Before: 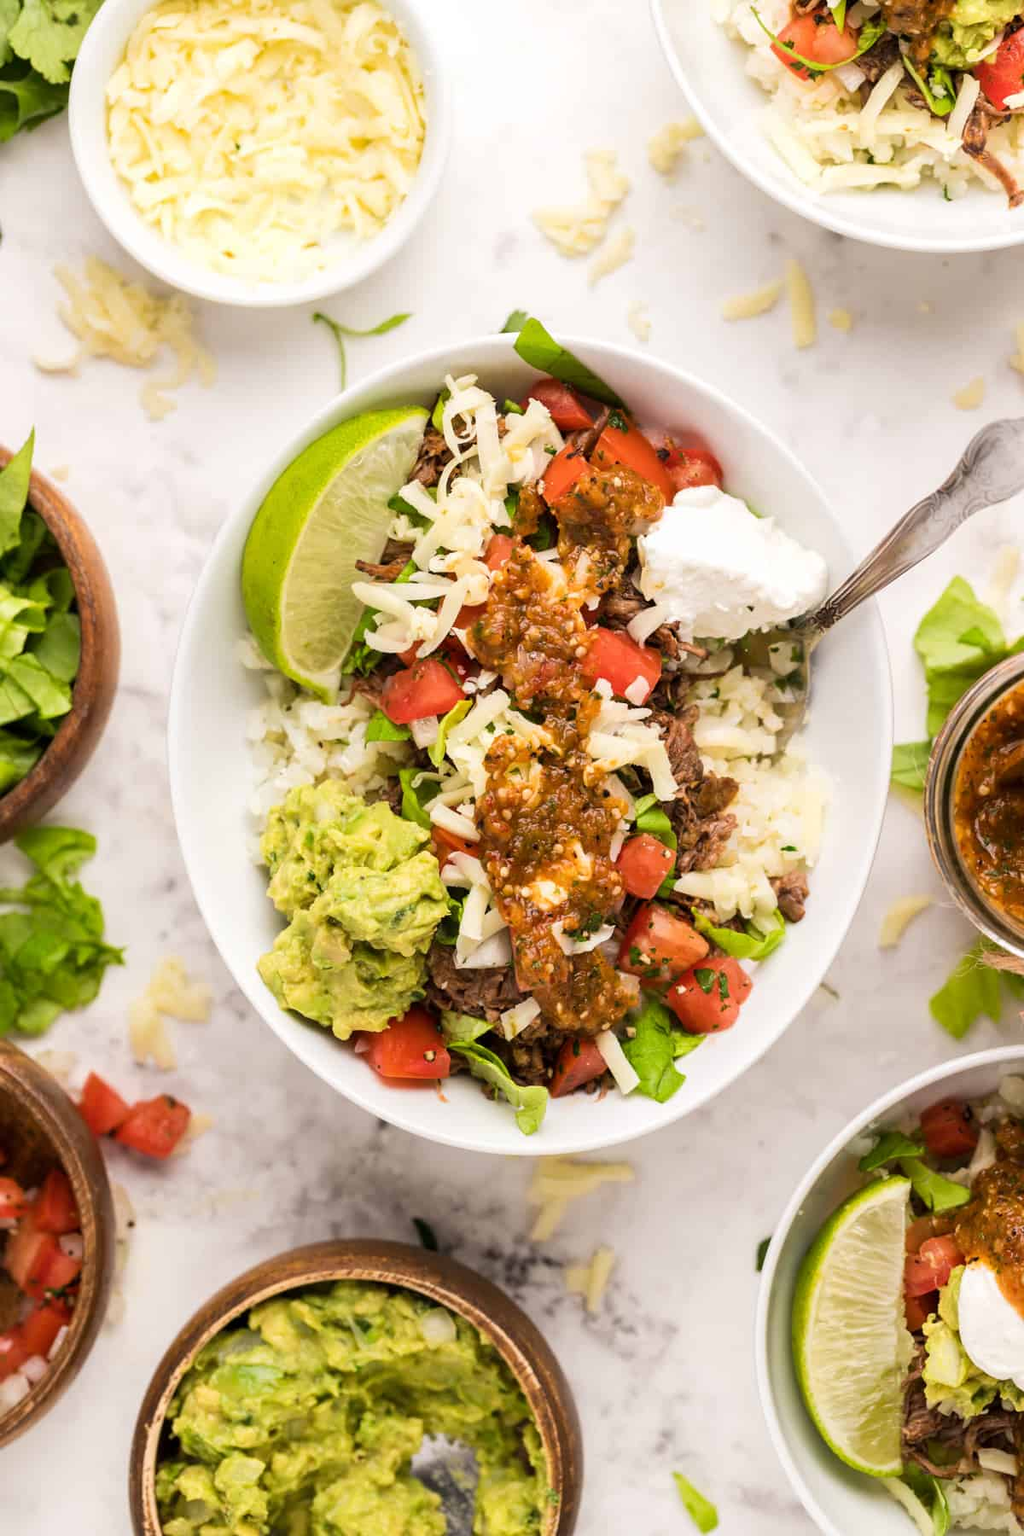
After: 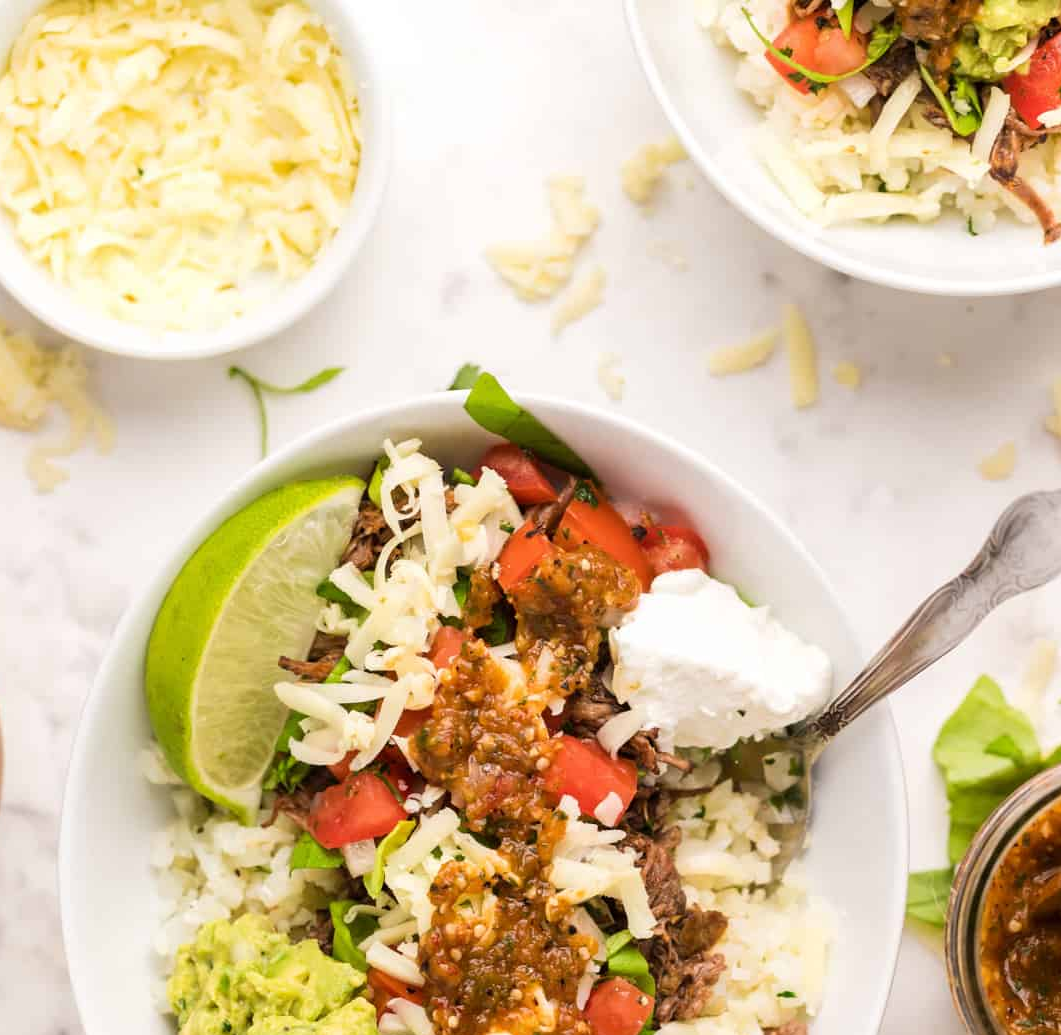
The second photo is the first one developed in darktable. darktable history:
crop and rotate: left 11.501%, bottom 42.497%
